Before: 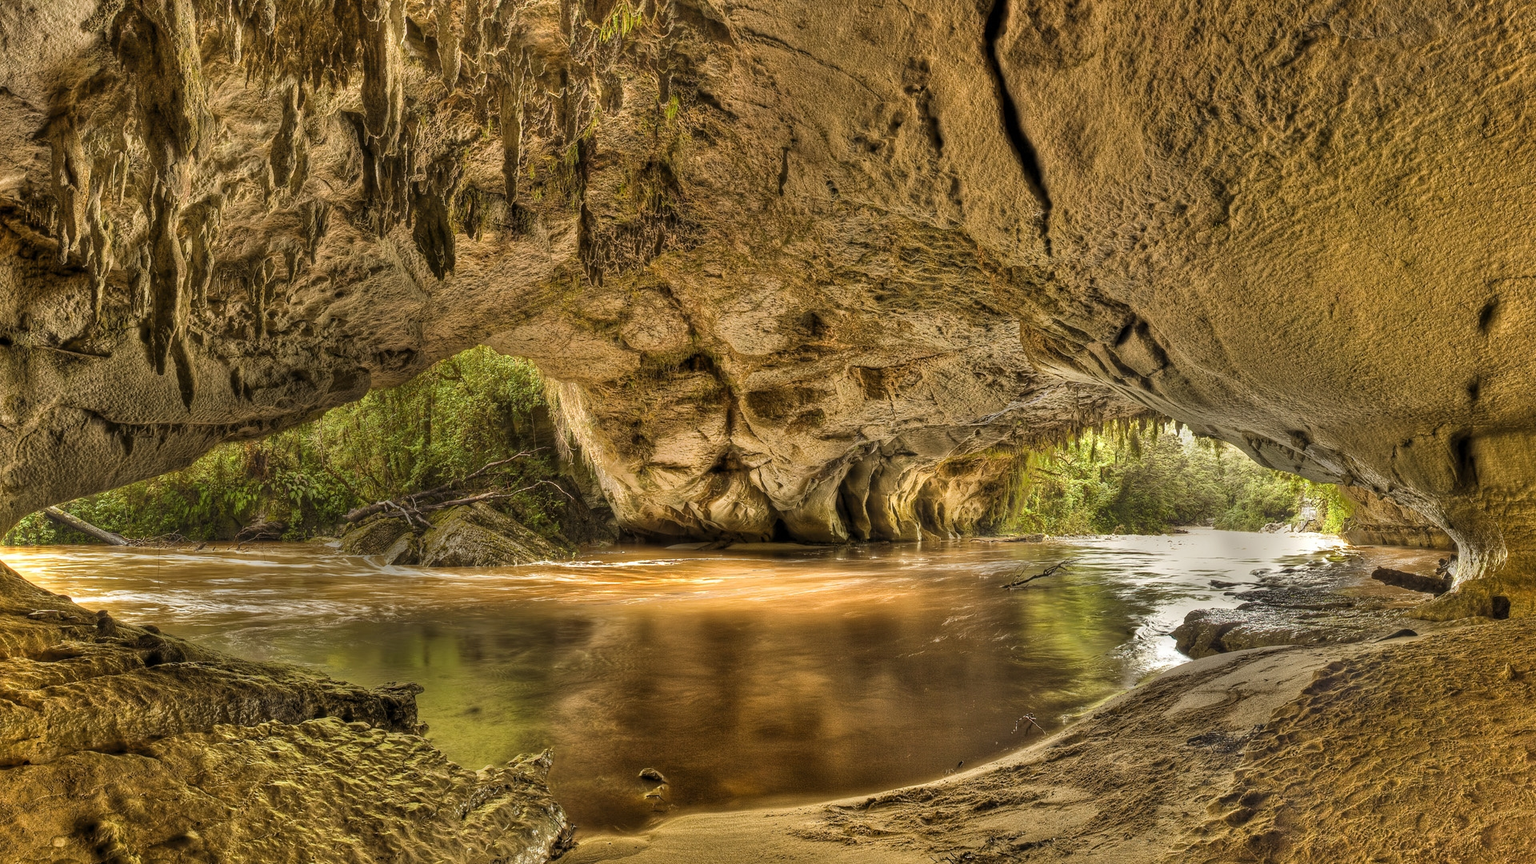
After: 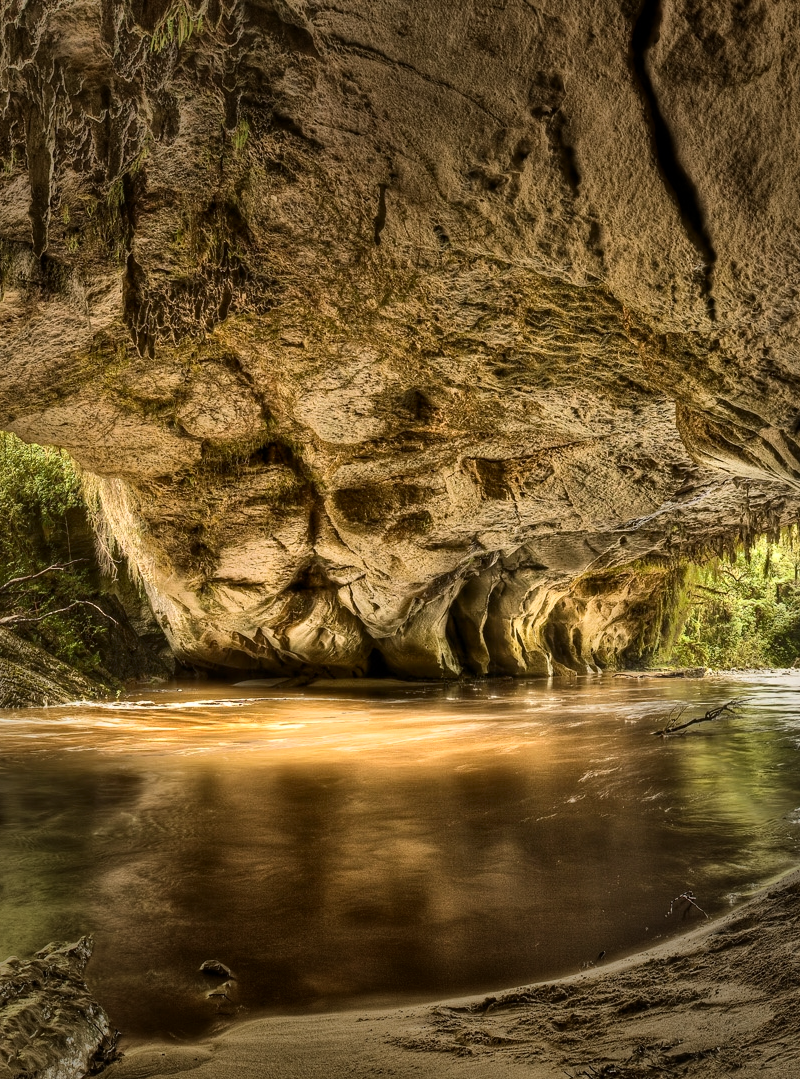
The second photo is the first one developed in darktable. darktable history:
crop: left 31.229%, right 27.105%
contrast brightness saturation: contrast 0.22
white balance: emerald 1
vignetting: fall-off start 70.97%, brightness -0.584, saturation -0.118, width/height ratio 1.333
